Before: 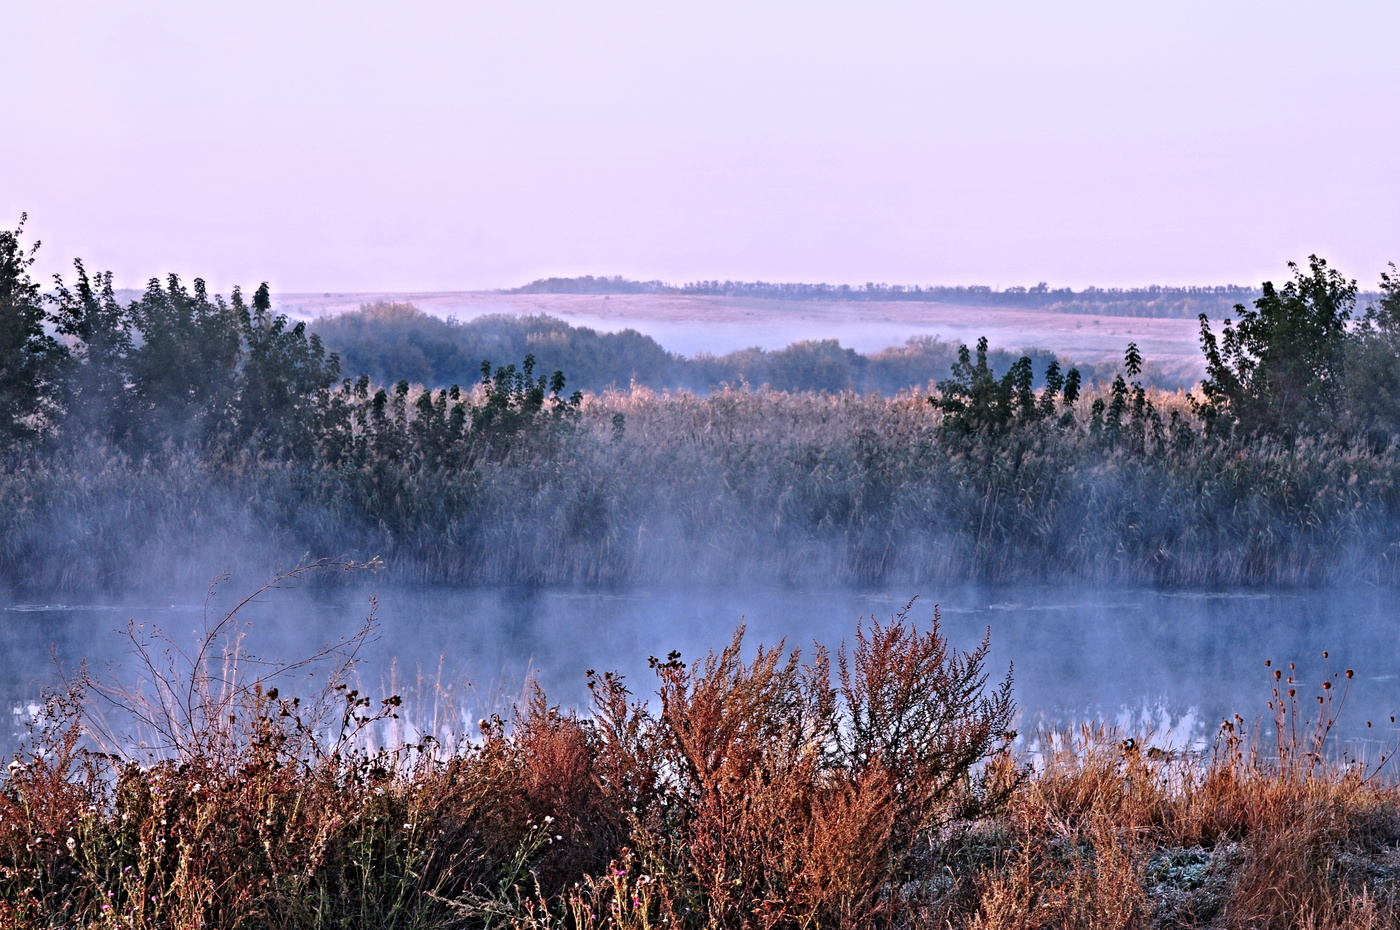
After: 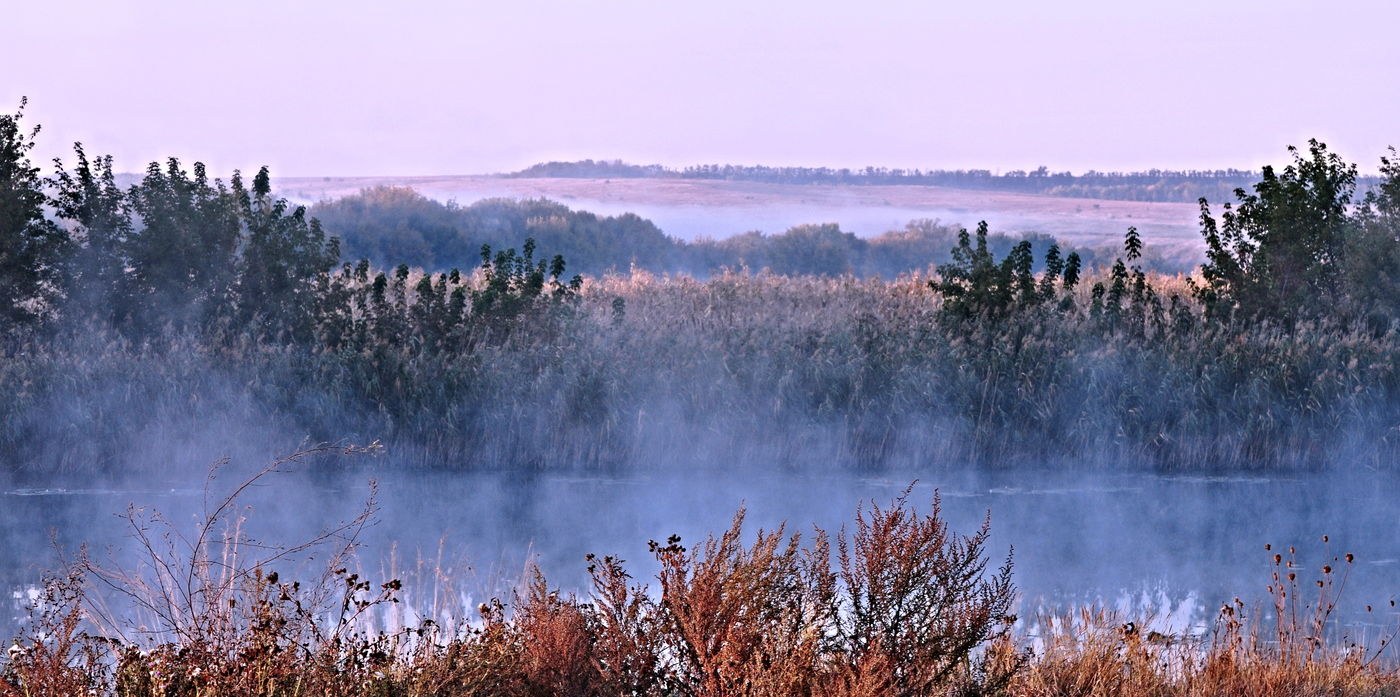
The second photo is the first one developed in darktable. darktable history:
sharpen: radius 2.883, amount 0.868, threshold 47.523
crop and rotate: top 12.5%, bottom 12.5%
